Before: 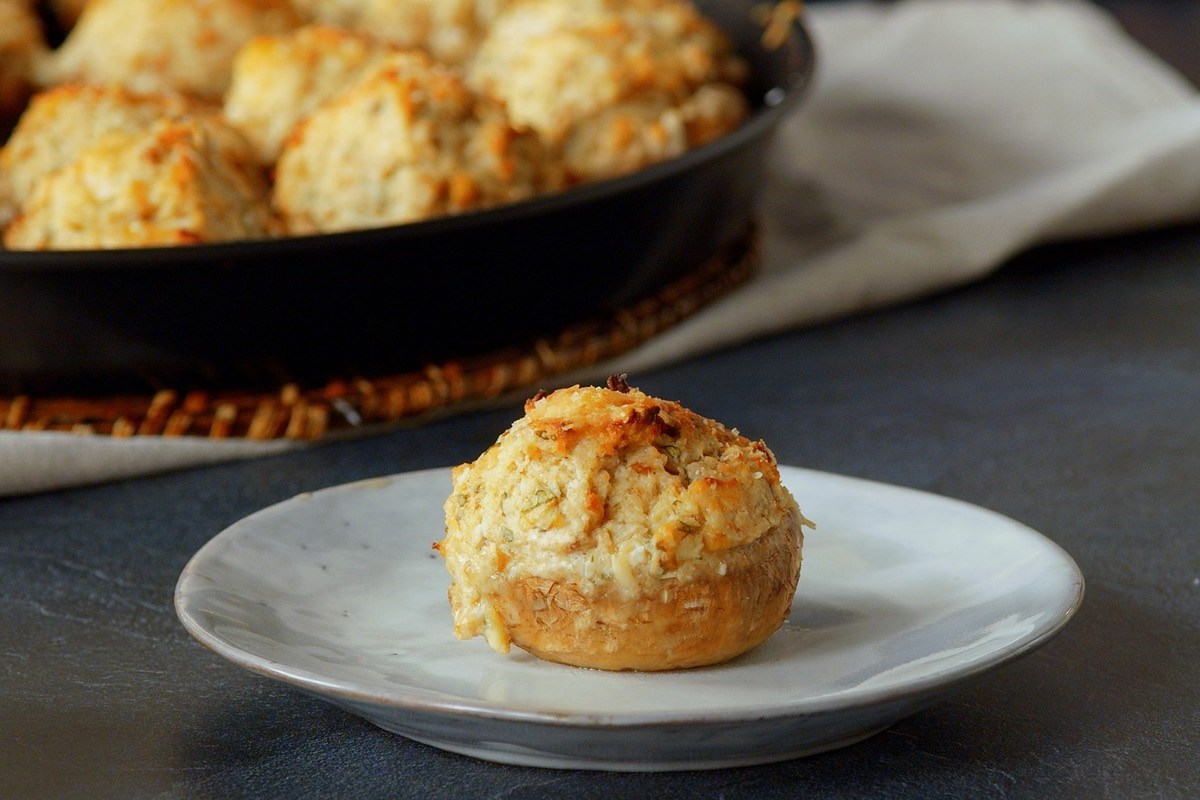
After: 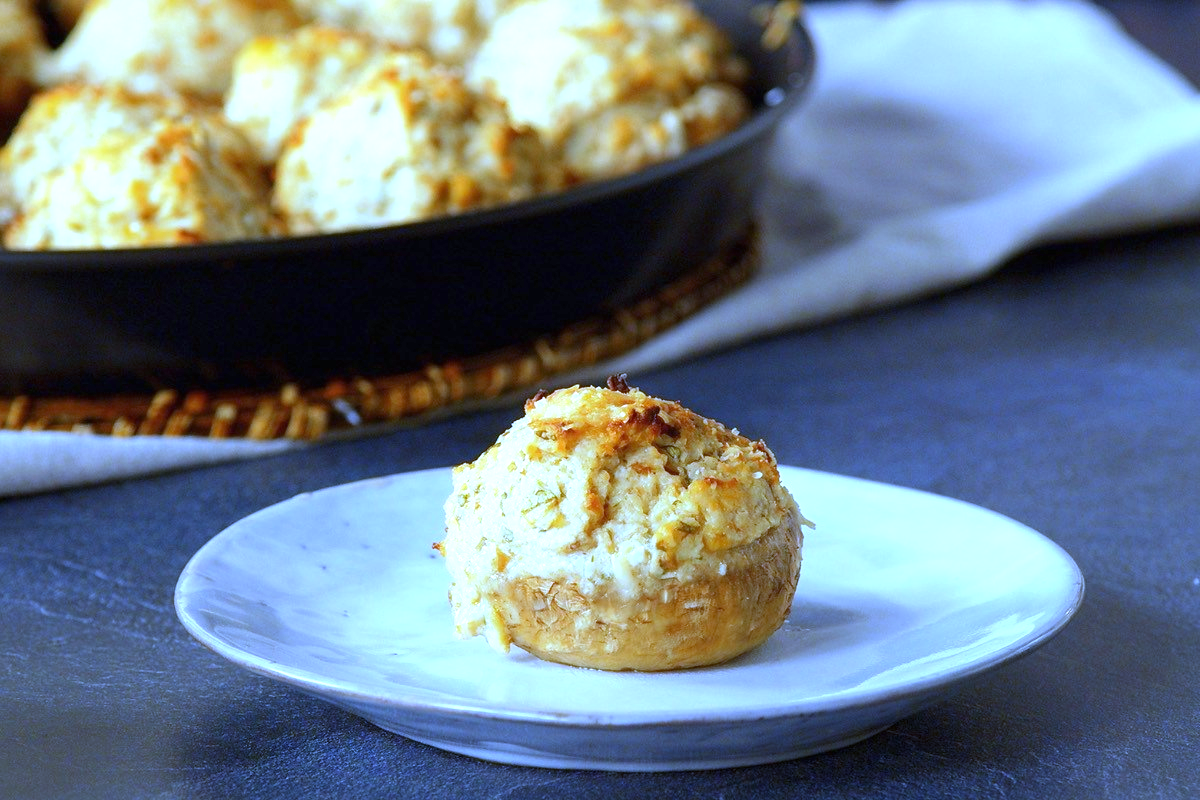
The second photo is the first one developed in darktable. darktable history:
exposure: black level correction 0, exposure 1 EV, compensate exposure bias true, compensate highlight preservation false
white balance: red 0.766, blue 1.537
